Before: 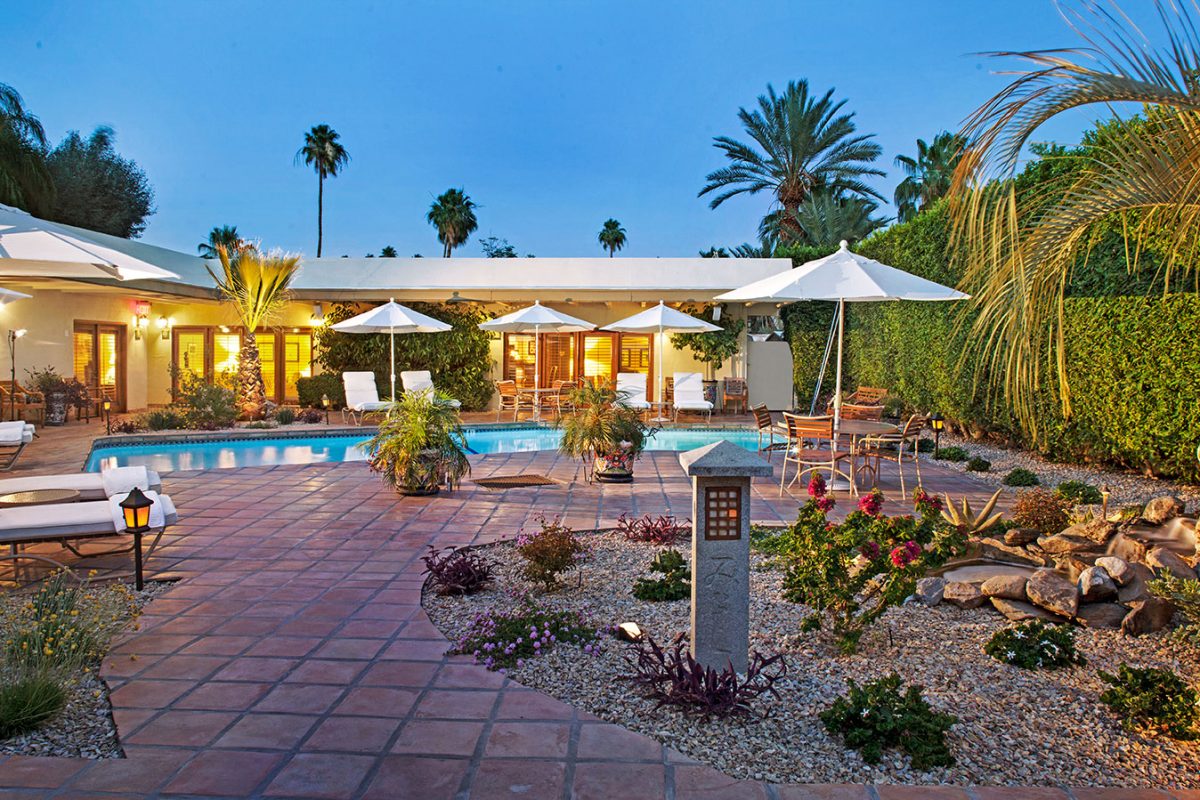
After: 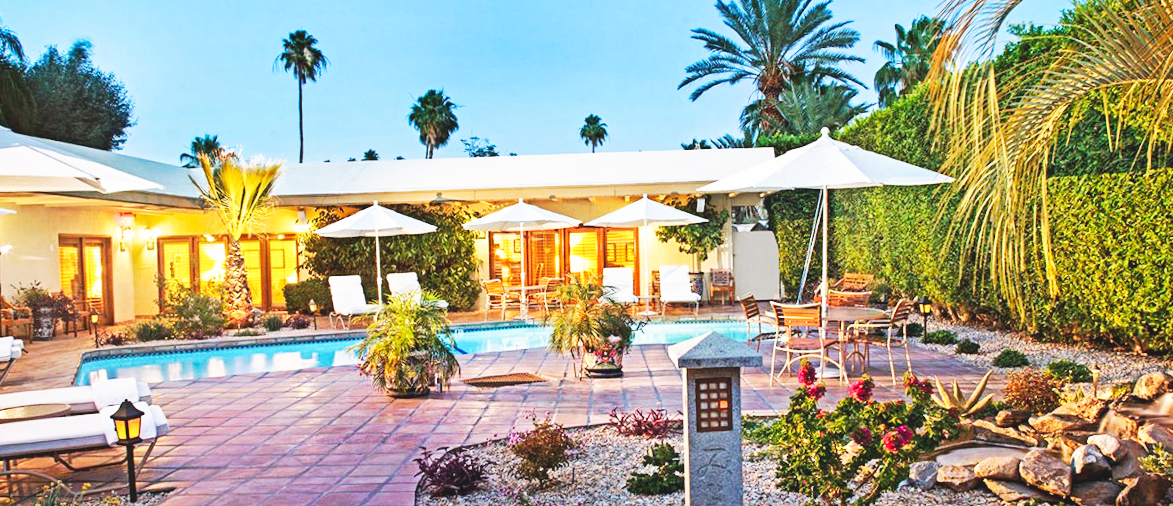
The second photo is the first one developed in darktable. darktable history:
crop: top 11.166%, bottom 22.168%
rotate and perspective: rotation -2°, crop left 0.022, crop right 0.978, crop top 0.049, crop bottom 0.951
base curve: curves: ch0 [(0, 0) (0.007, 0.004) (0.027, 0.03) (0.046, 0.07) (0.207, 0.54) (0.442, 0.872) (0.673, 0.972) (1, 1)], preserve colors none
exposure: black level correction -0.014, exposure -0.193 EV, compensate highlight preservation false
